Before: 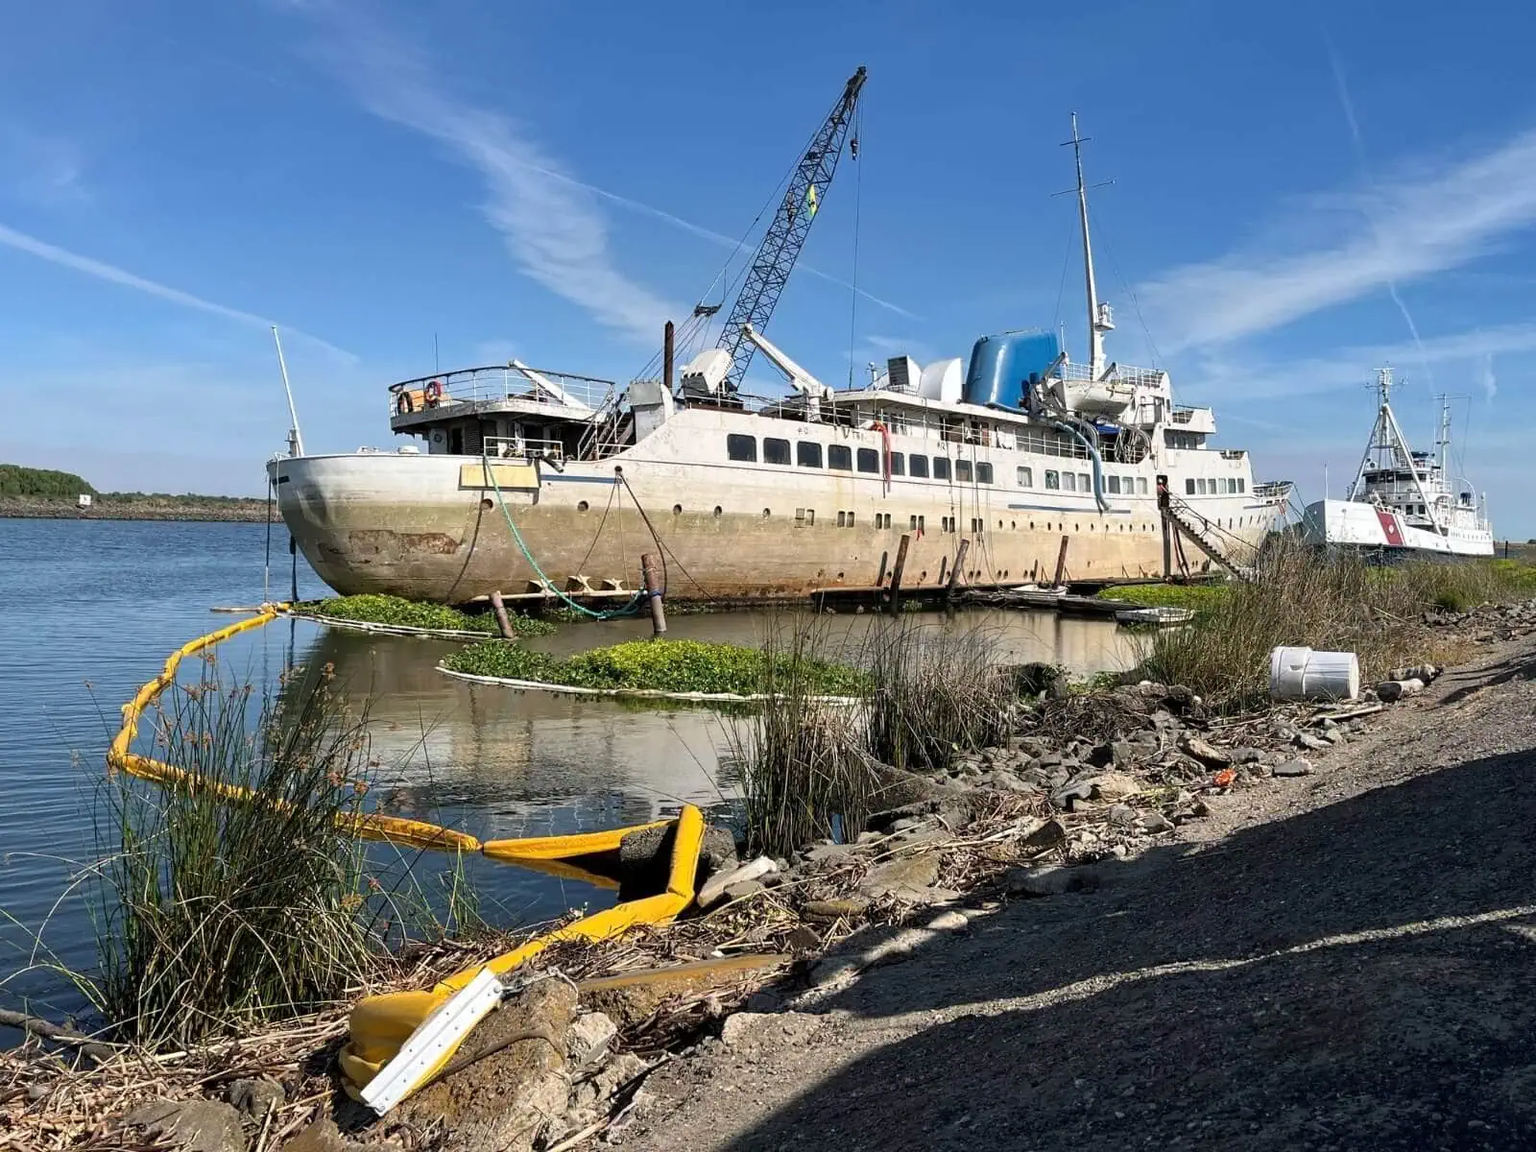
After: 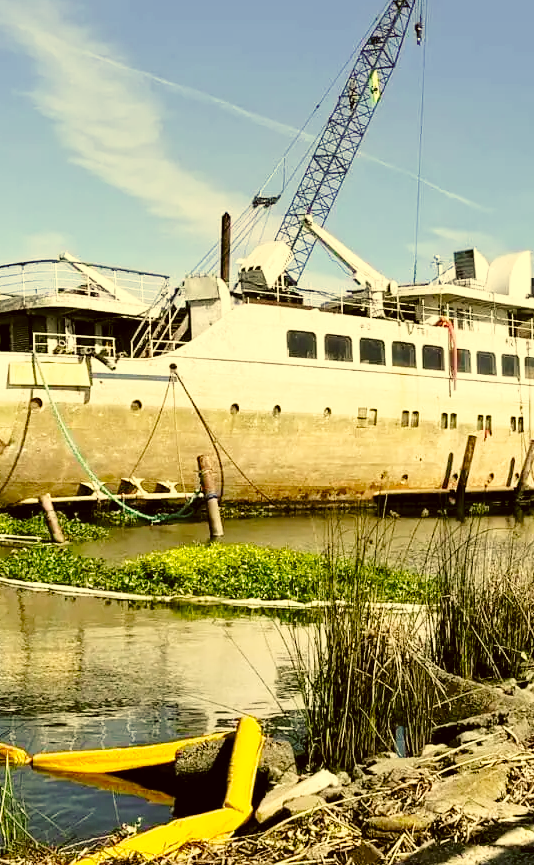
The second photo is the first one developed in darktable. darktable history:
crop and rotate: left 29.507%, top 10.238%, right 37.066%, bottom 17.605%
levels: levels [0.016, 0.5, 0.996]
color correction: highlights a* 0.093, highlights b* 29.54, shadows a* -0.243, shadows b* 21.44
base curve: curves: ch0 [(0, 0) (0.028, 0.03) (0.121, 0.232) (0.46, 0.748) (0.859, 0.968) (1, 1)], preserve colors none
